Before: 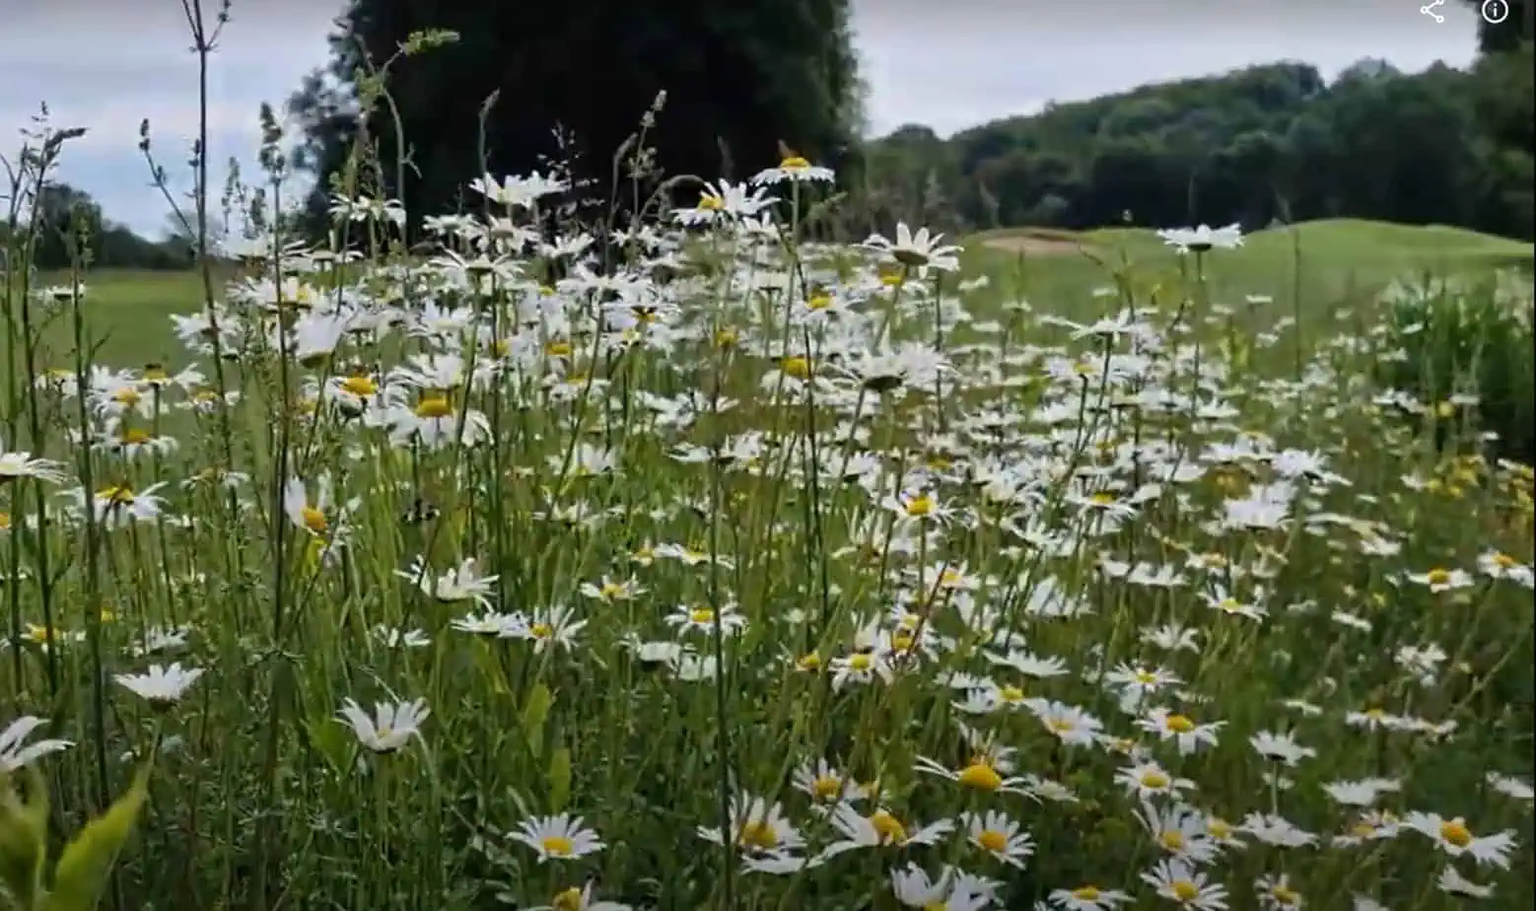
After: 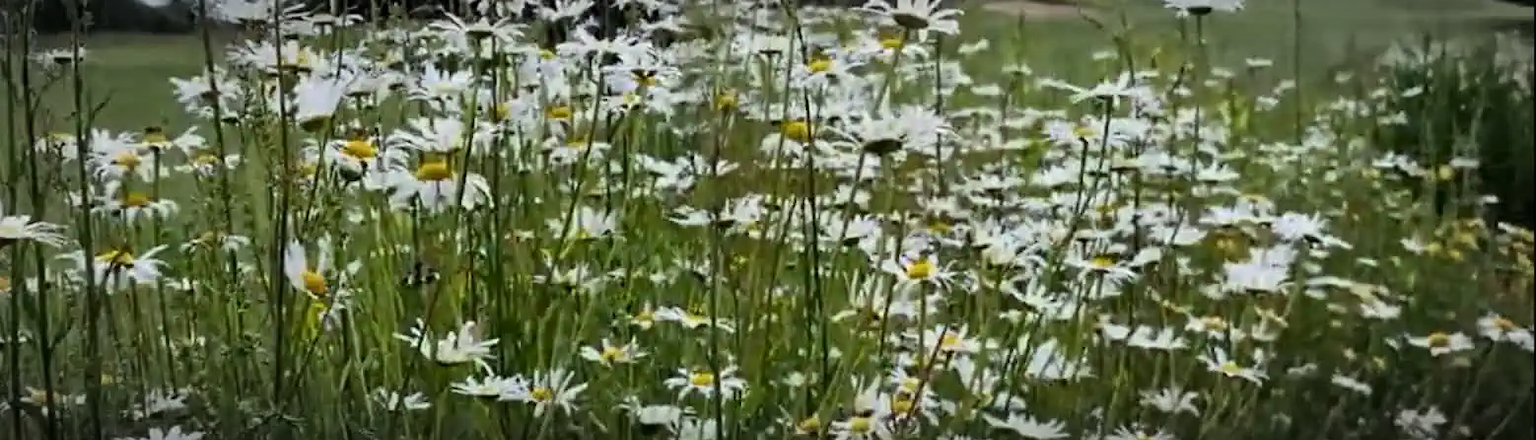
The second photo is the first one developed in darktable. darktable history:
contrast brightness saturation: contrast 0.14
white balance: red 0.978, blue 0.999
vignetting: automatic ratio true
crop and rotate: top 26.056%, bottom 25.543%
